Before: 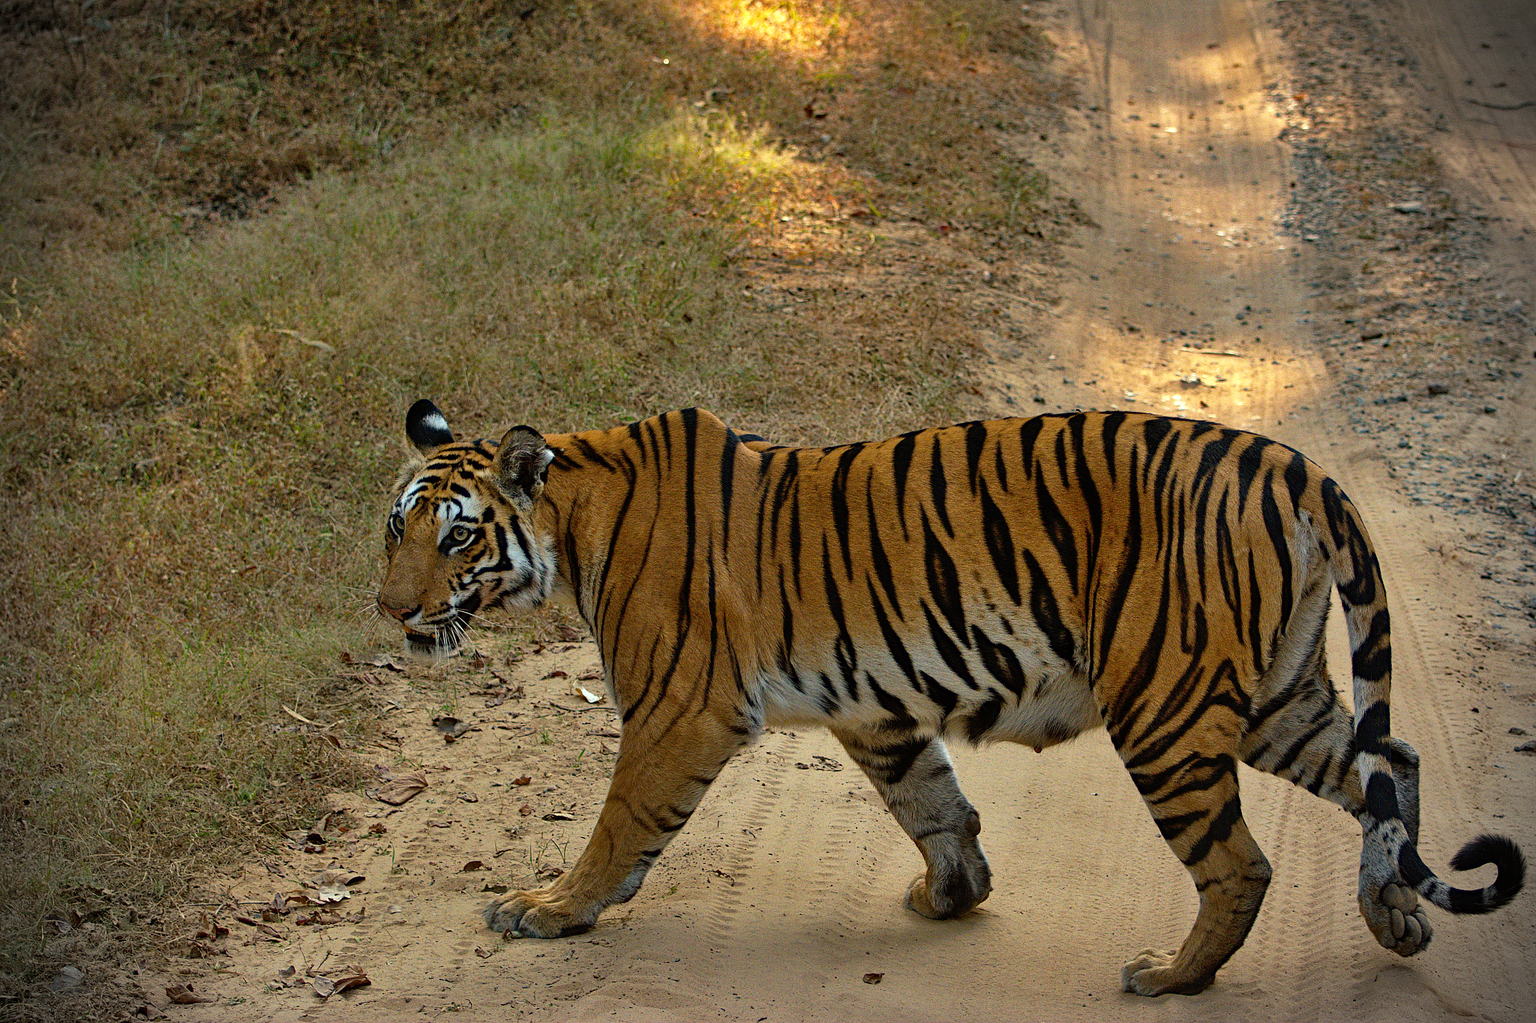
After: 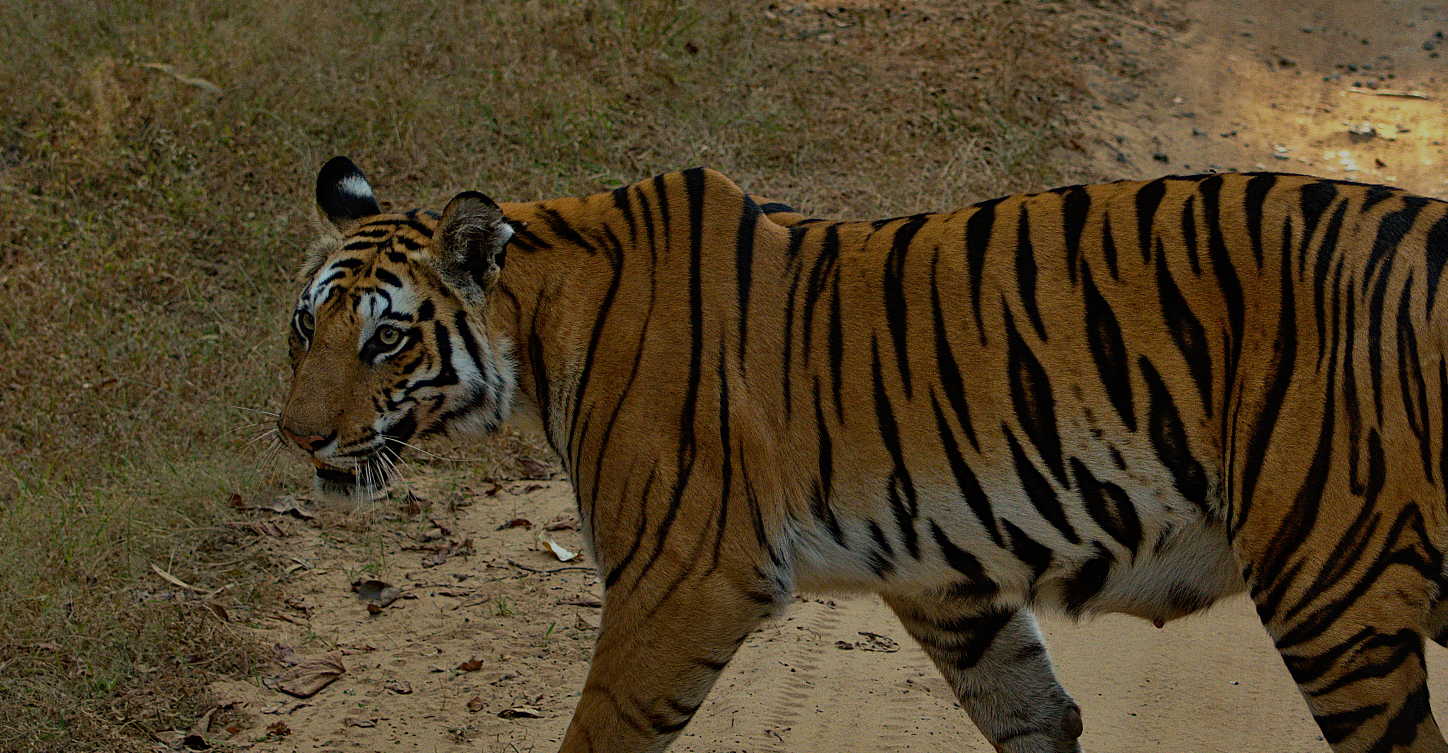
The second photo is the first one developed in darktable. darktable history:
crop: left 11.004%, top 27.63%, right 18.252%, bottom 17.134%
color correction: highlights a* 0.041, highlights b* -0.553
exposure: exposure -0.972 EV, compensate highlight preservation false
